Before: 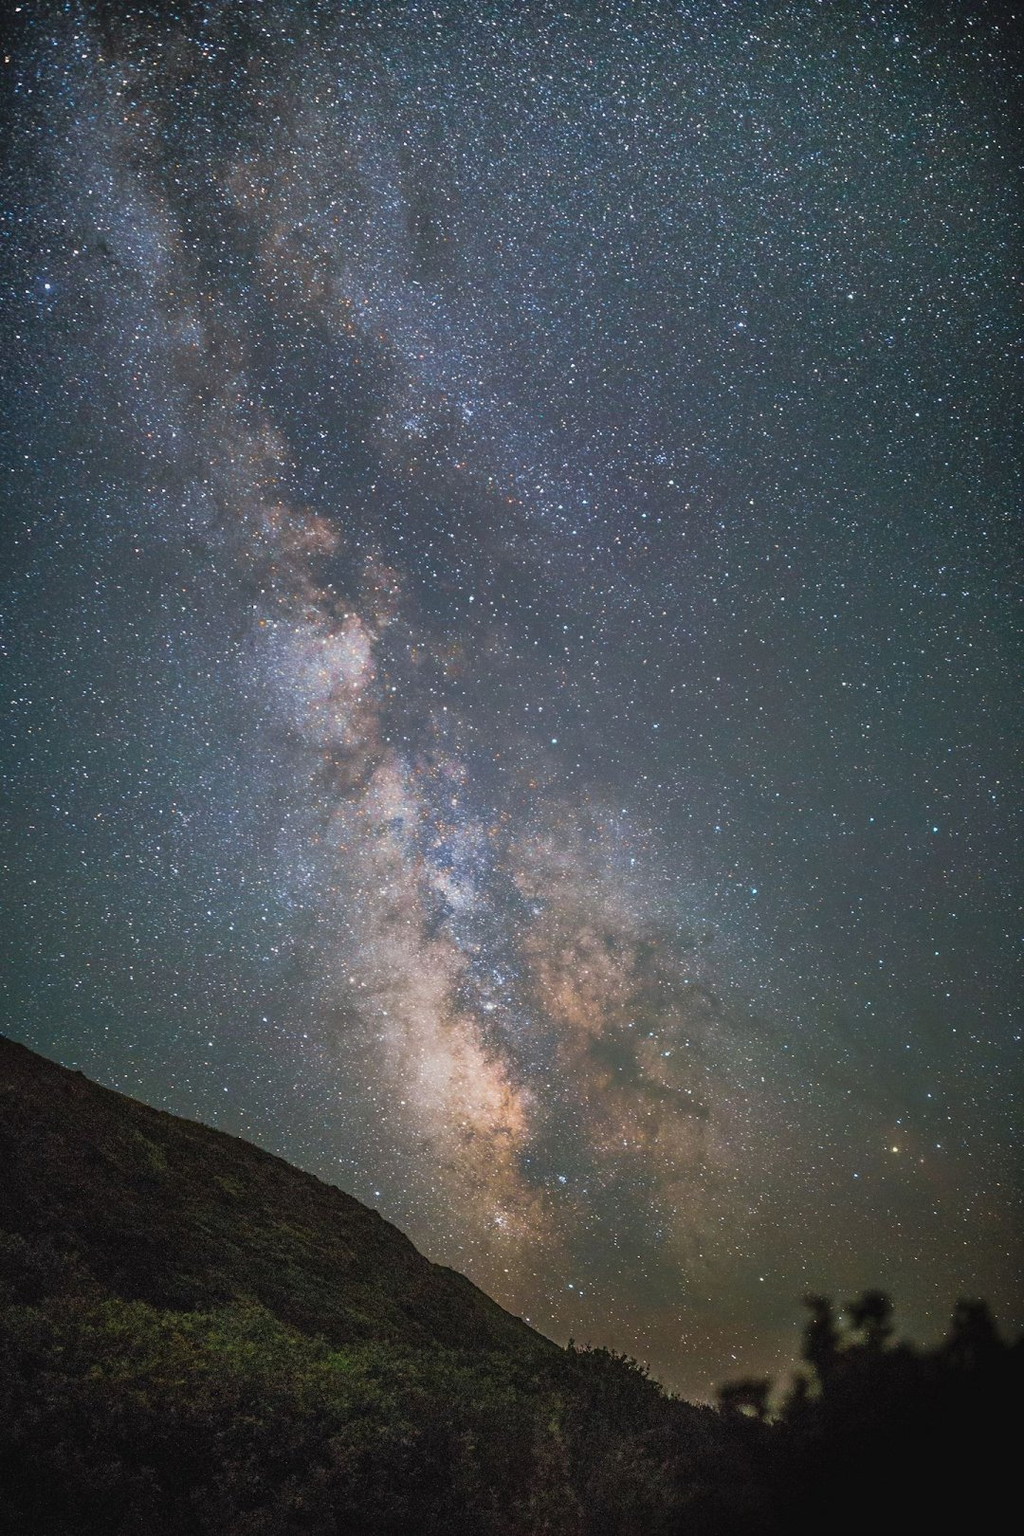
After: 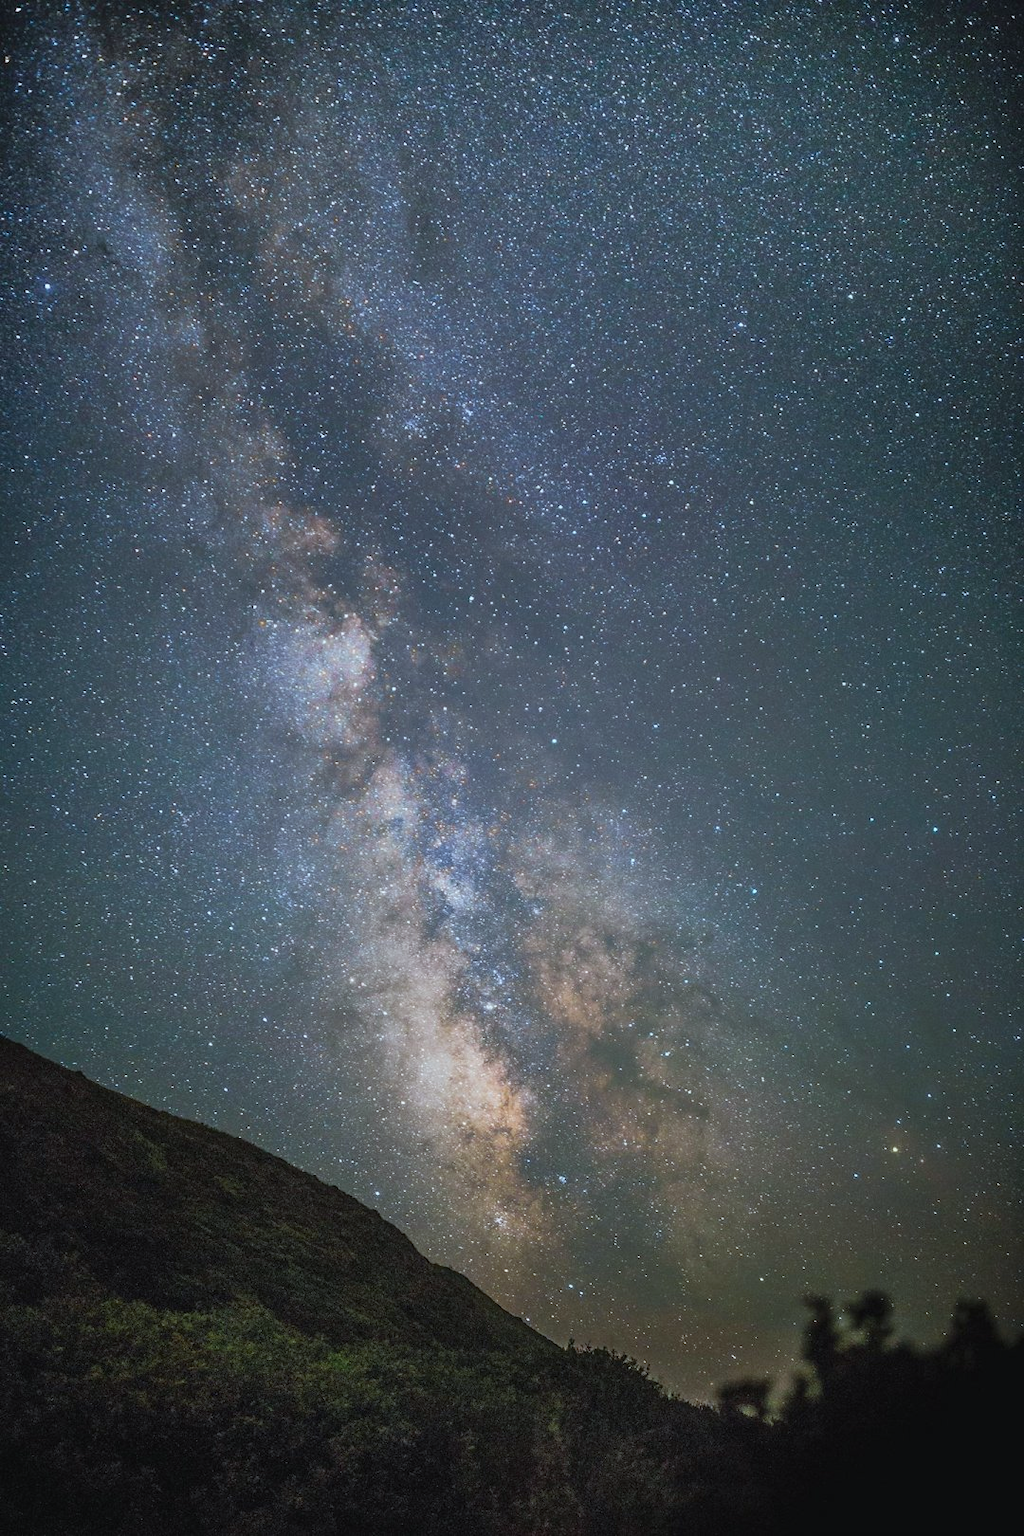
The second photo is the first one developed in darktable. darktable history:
tone equalizer: on, module defaults
white balance: red 0.925, blue 1.046
